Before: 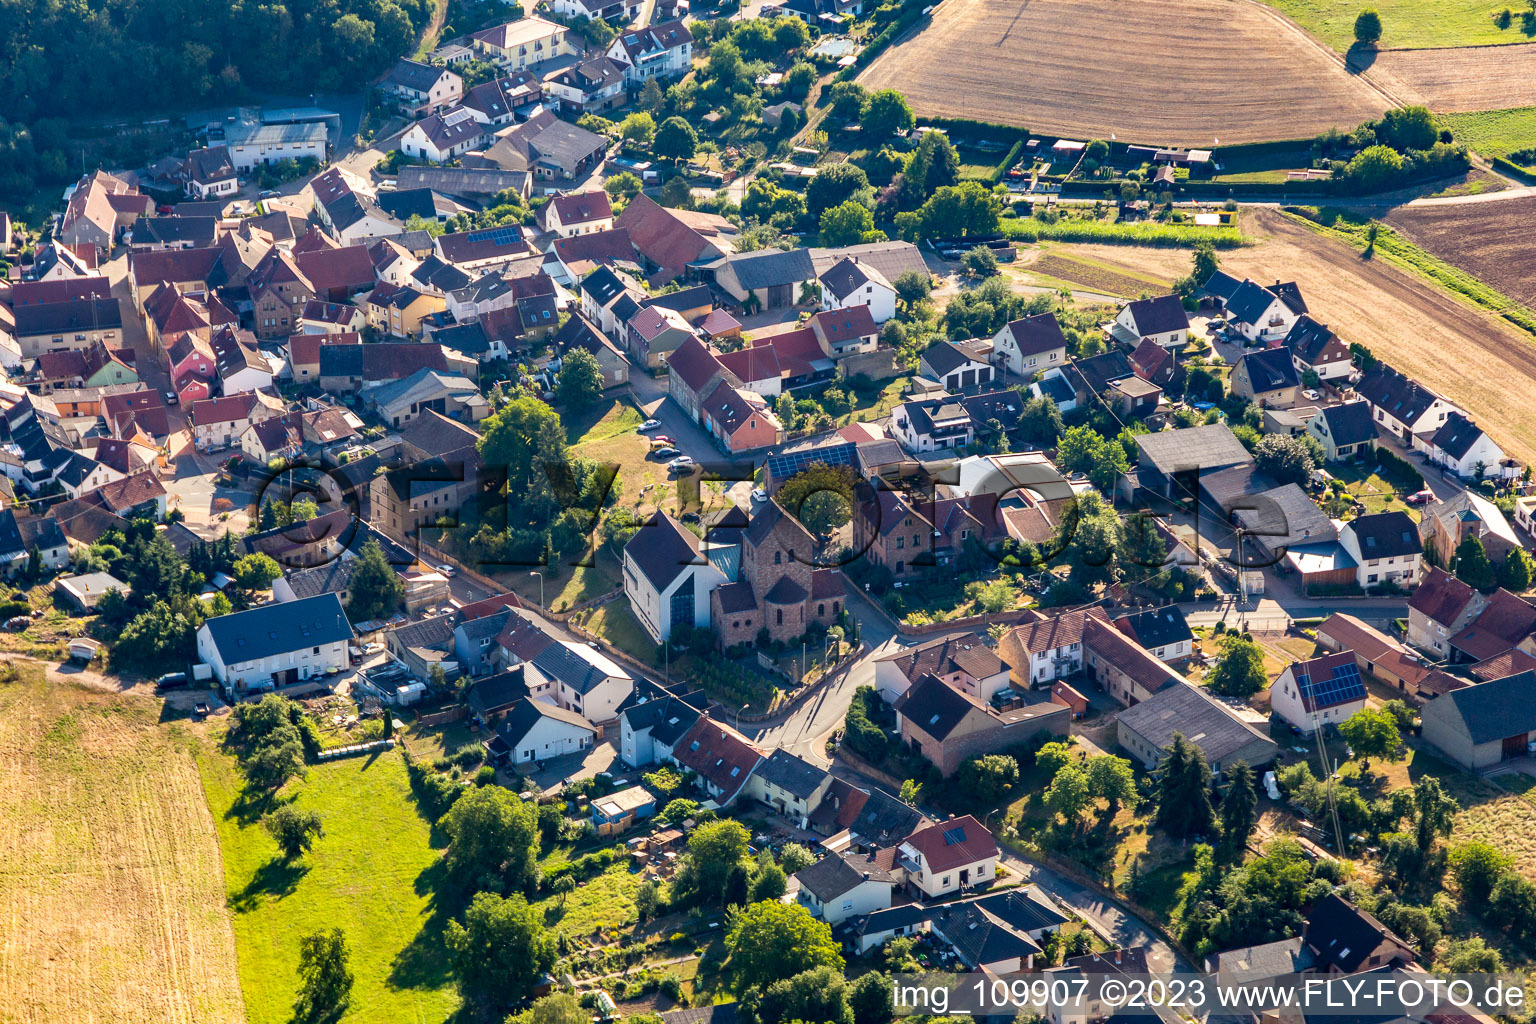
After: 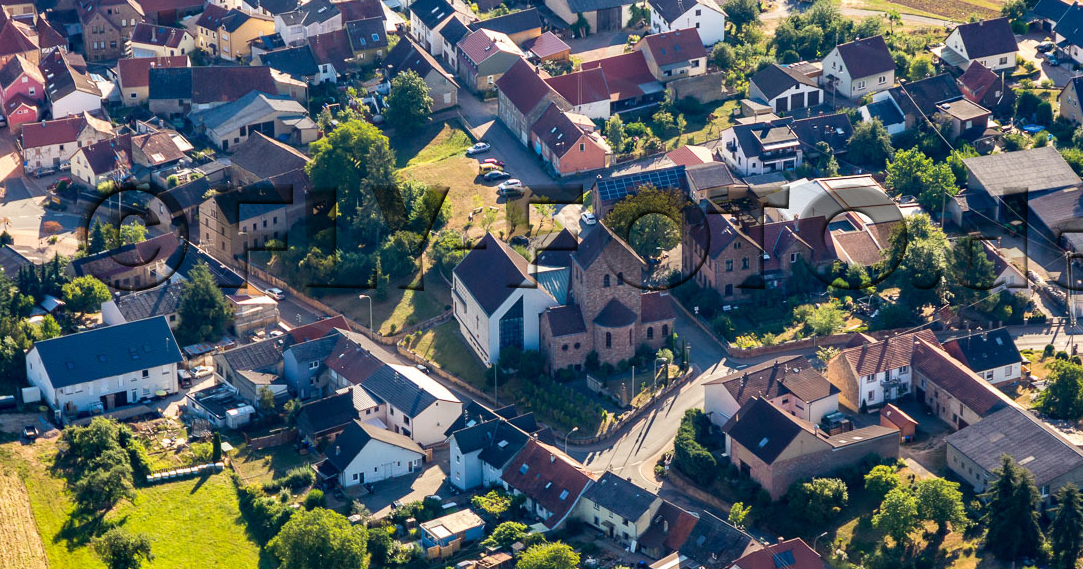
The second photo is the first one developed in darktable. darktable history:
crop: left 11.149%, top 27.102%, right 18.301%, bottom 17.275%
